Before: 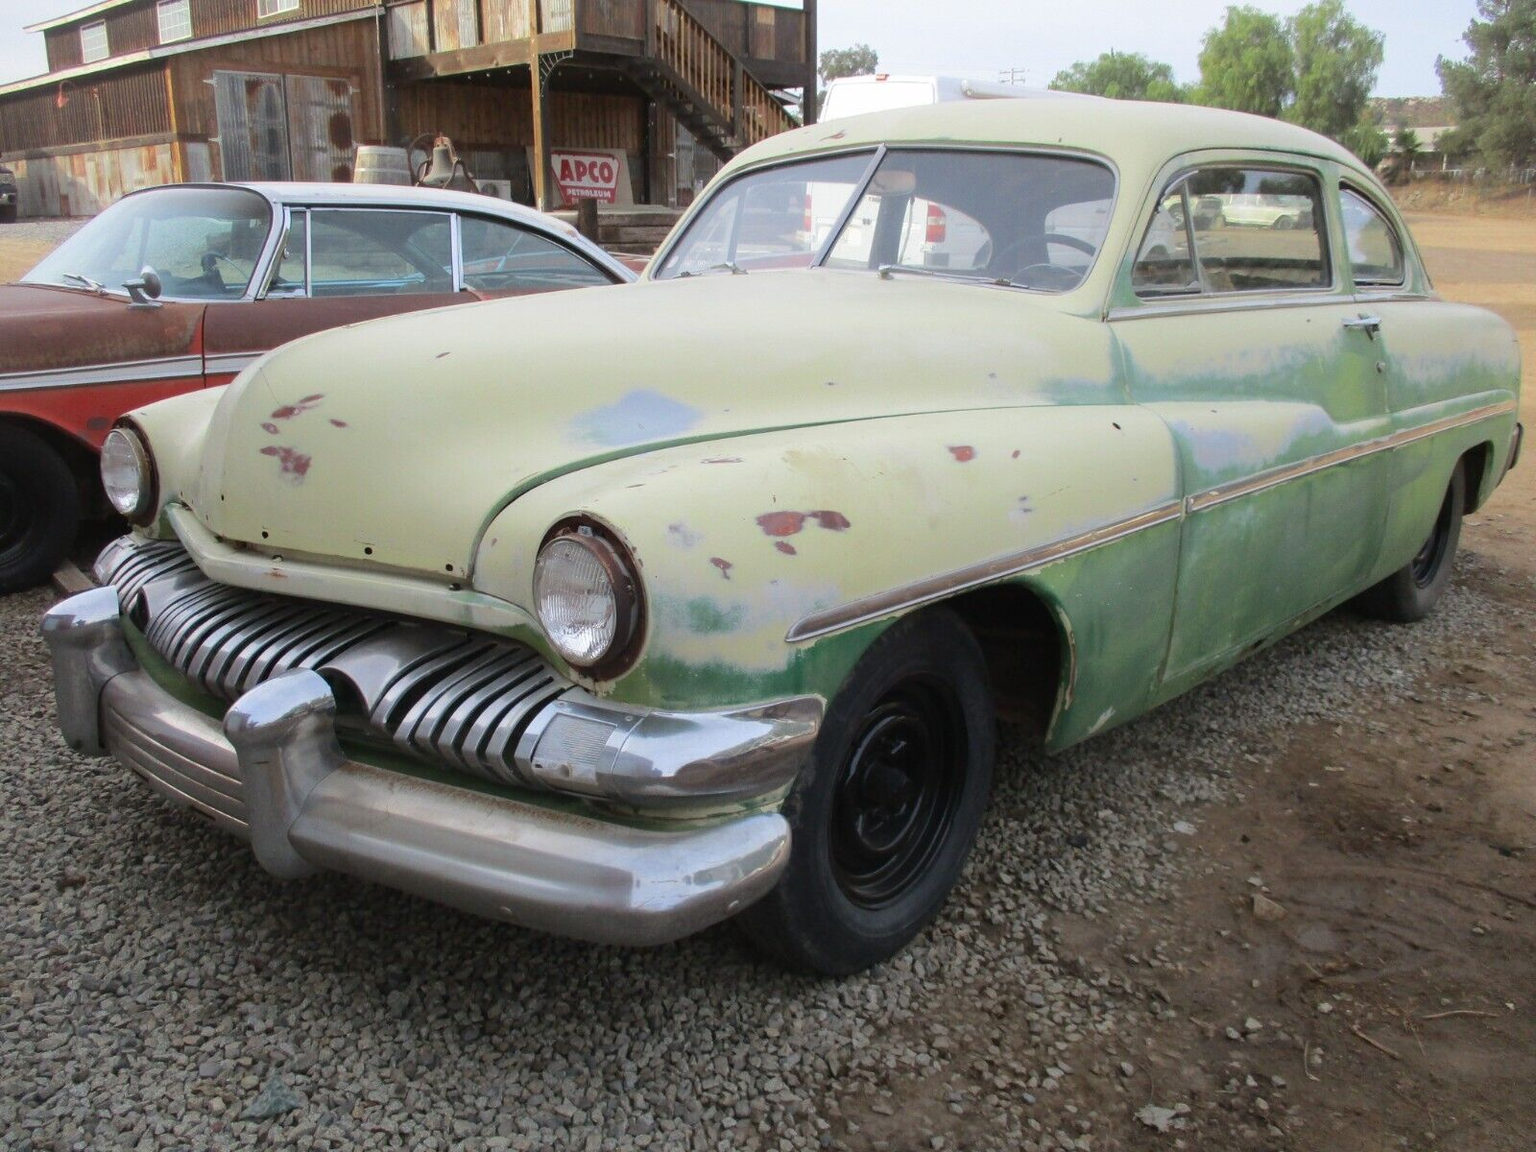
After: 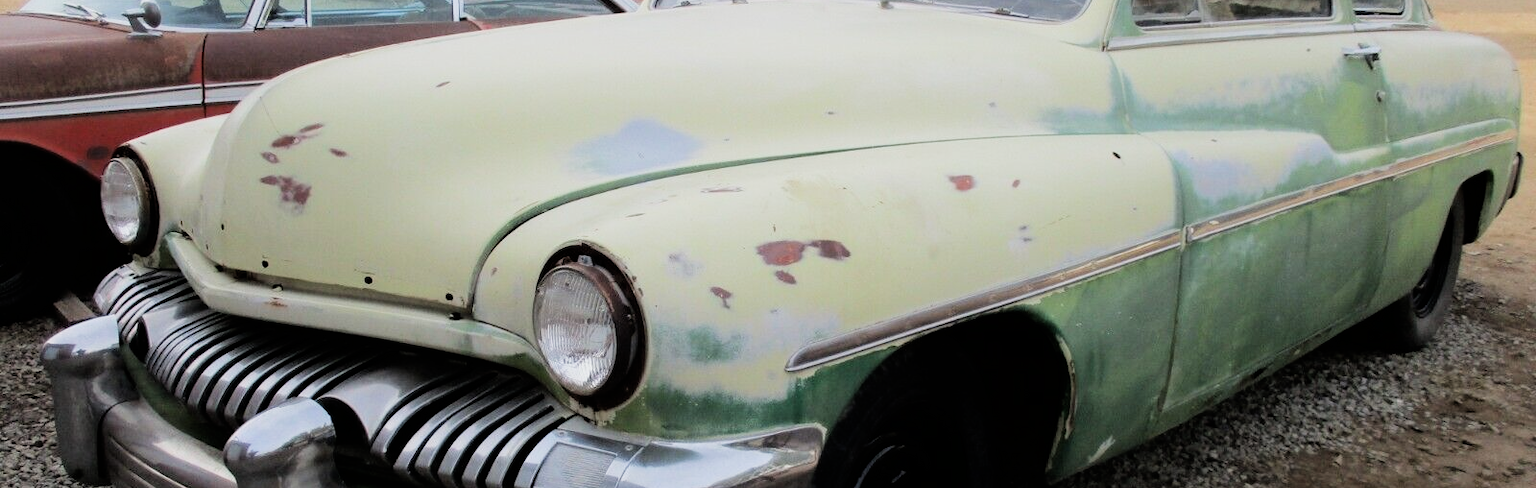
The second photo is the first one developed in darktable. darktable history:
filmic rgb: black relative exposure -5.14 EV, white relative exposure 3.52 EV, threshold 2.99 EV, hardness 3.17, contrast 1.404, highlights saturation mix -48.58%, enable highlight reconstruction true
crop and rotate: top 23.511%, bottom 33.997%
